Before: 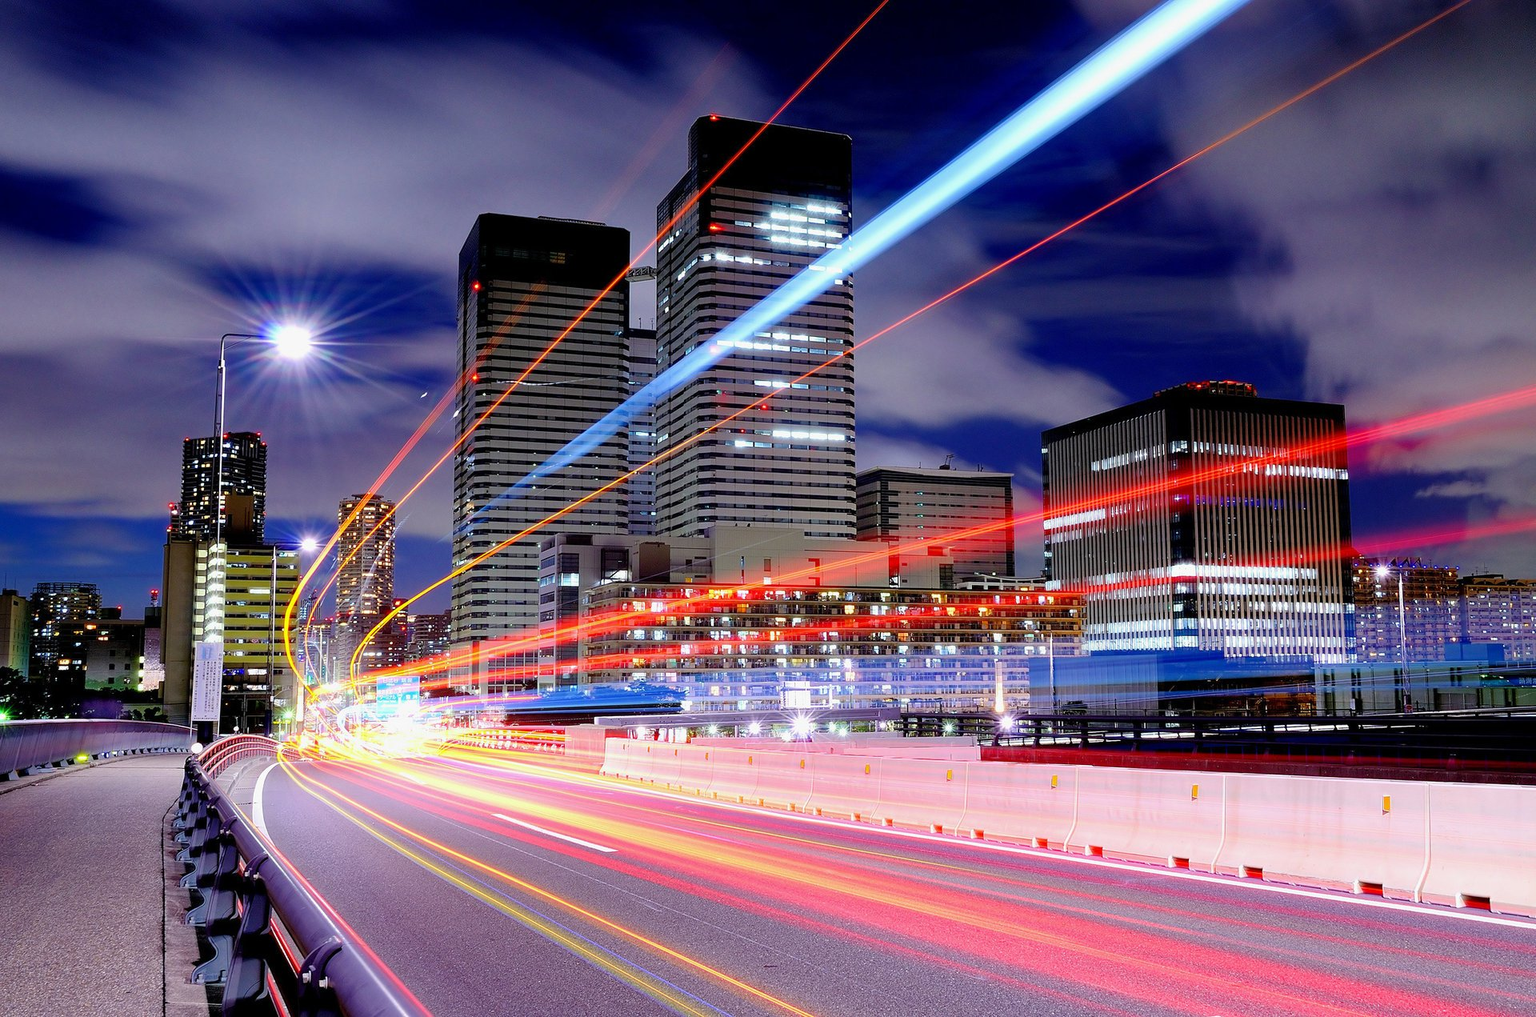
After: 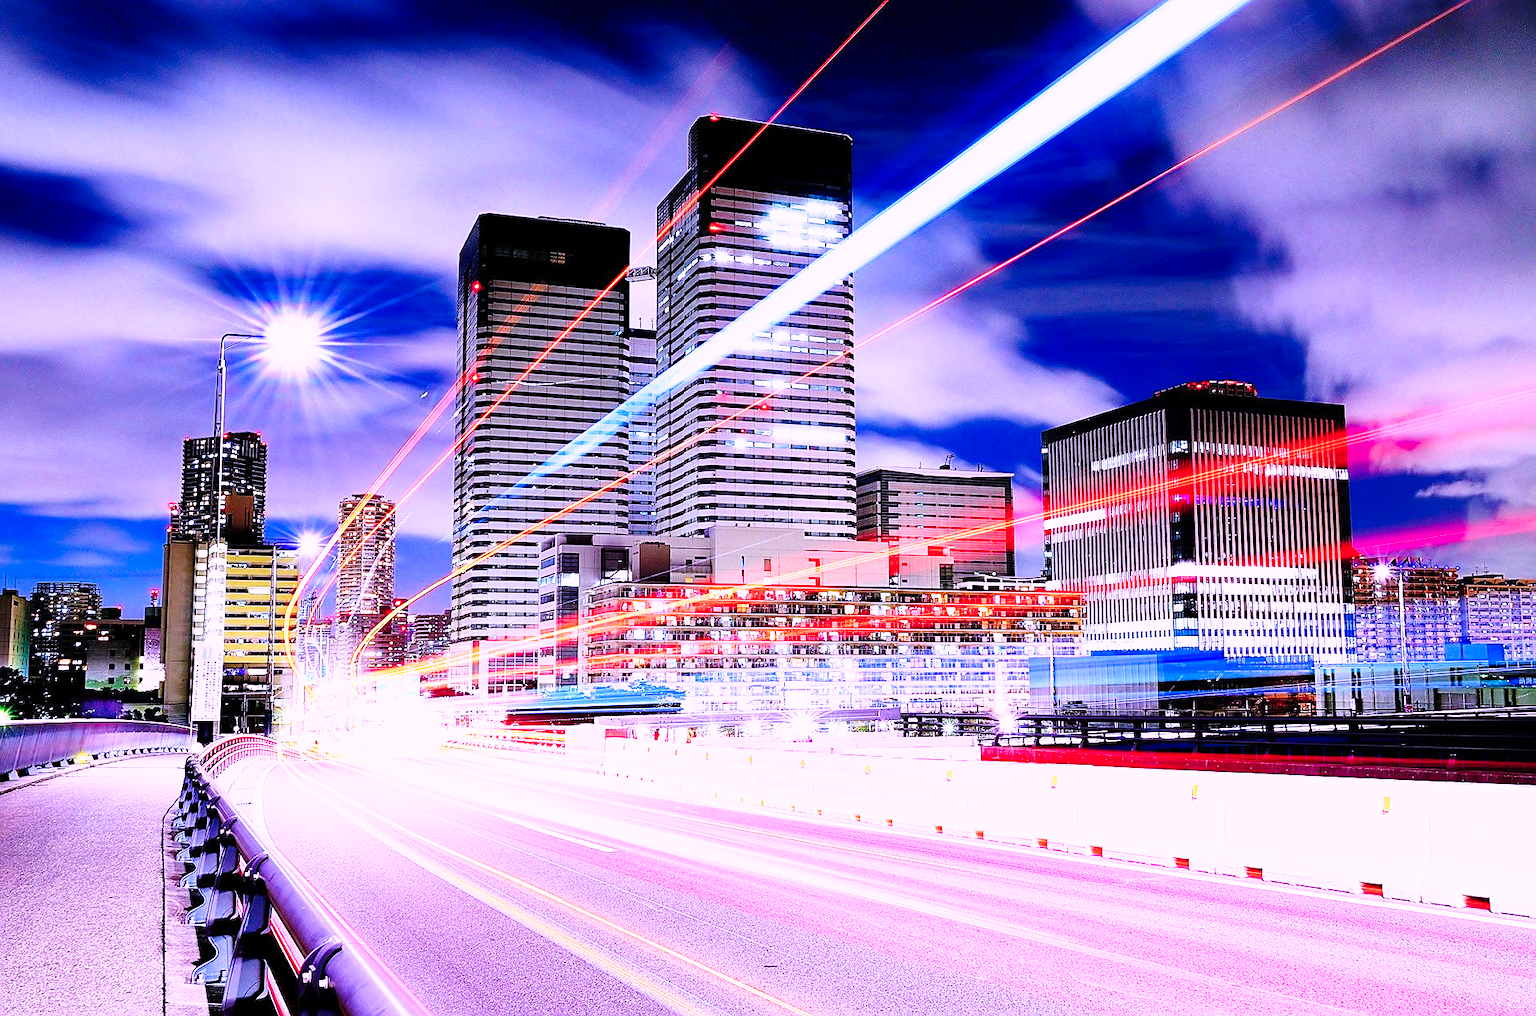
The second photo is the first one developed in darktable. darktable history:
sharpen: on, module defaults
base curve: curves: ch0 [(0, 0) (0.026, 0.03) (0.109, 0.232) (0.351, 0.748) (0.669, 0.968) (1, 1)], preserve colors none
exposure: exposure 0.6 EV, compensate exposure bias true, compensate highlight preservation false
color correction: highlights a* 15.06, highlights b* -25.49
